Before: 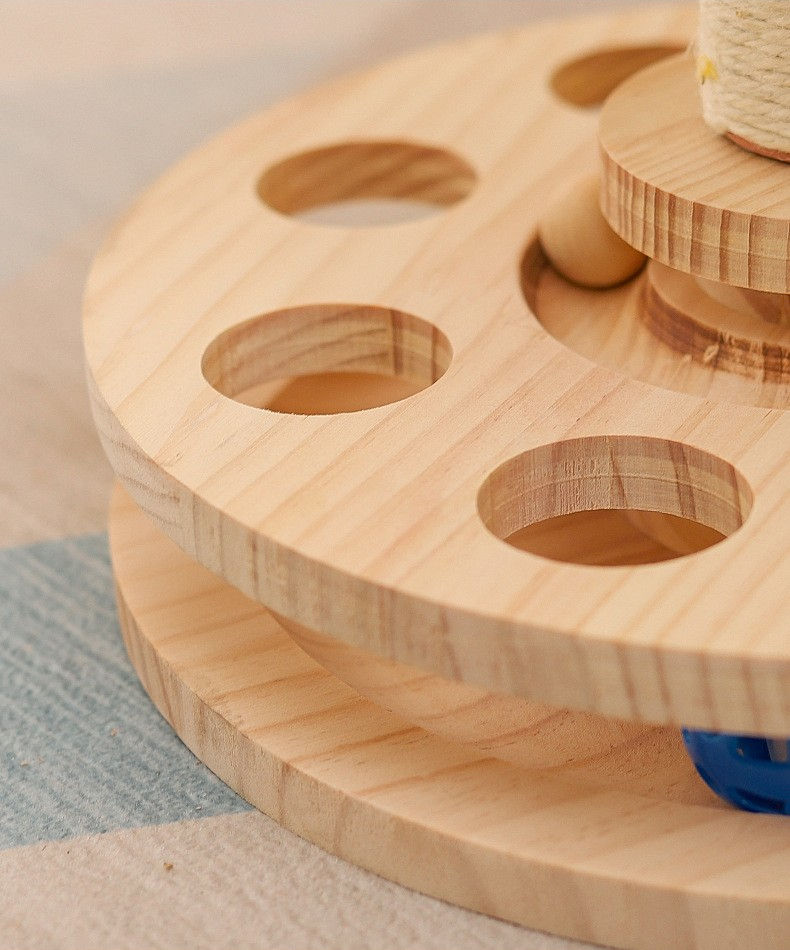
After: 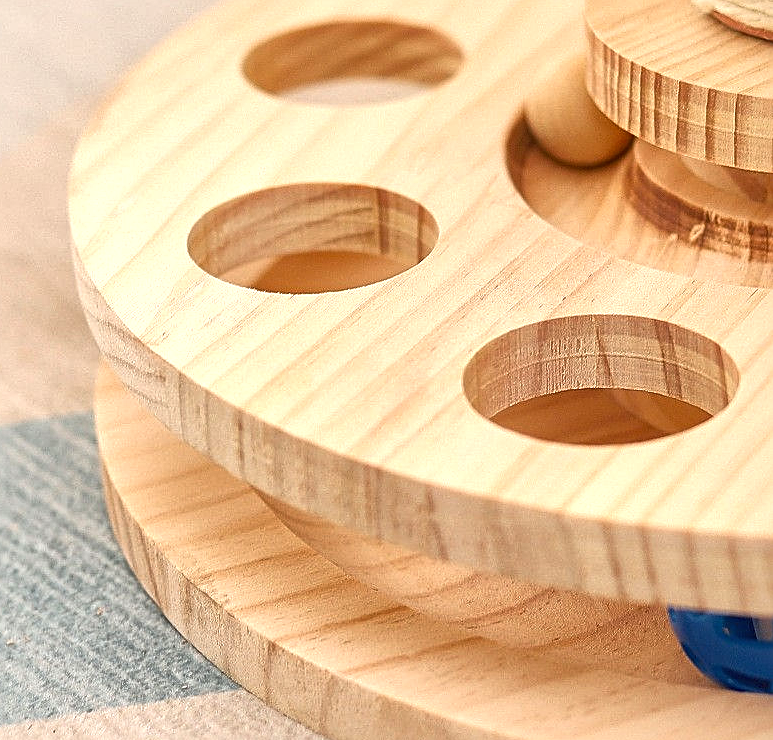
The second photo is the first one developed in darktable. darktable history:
exposure: black level correction -0.002, exposure 0.54 EV, compensate highlight preservation false
sharpen: on, module defaults
local contrast: mode bilateral grid, contrast 20, coarseness 50, detail 171%, midtone range 0.2
crop and rotate: left 1.814%, top 12.818%, right 0.25%, bottom 9.225%
